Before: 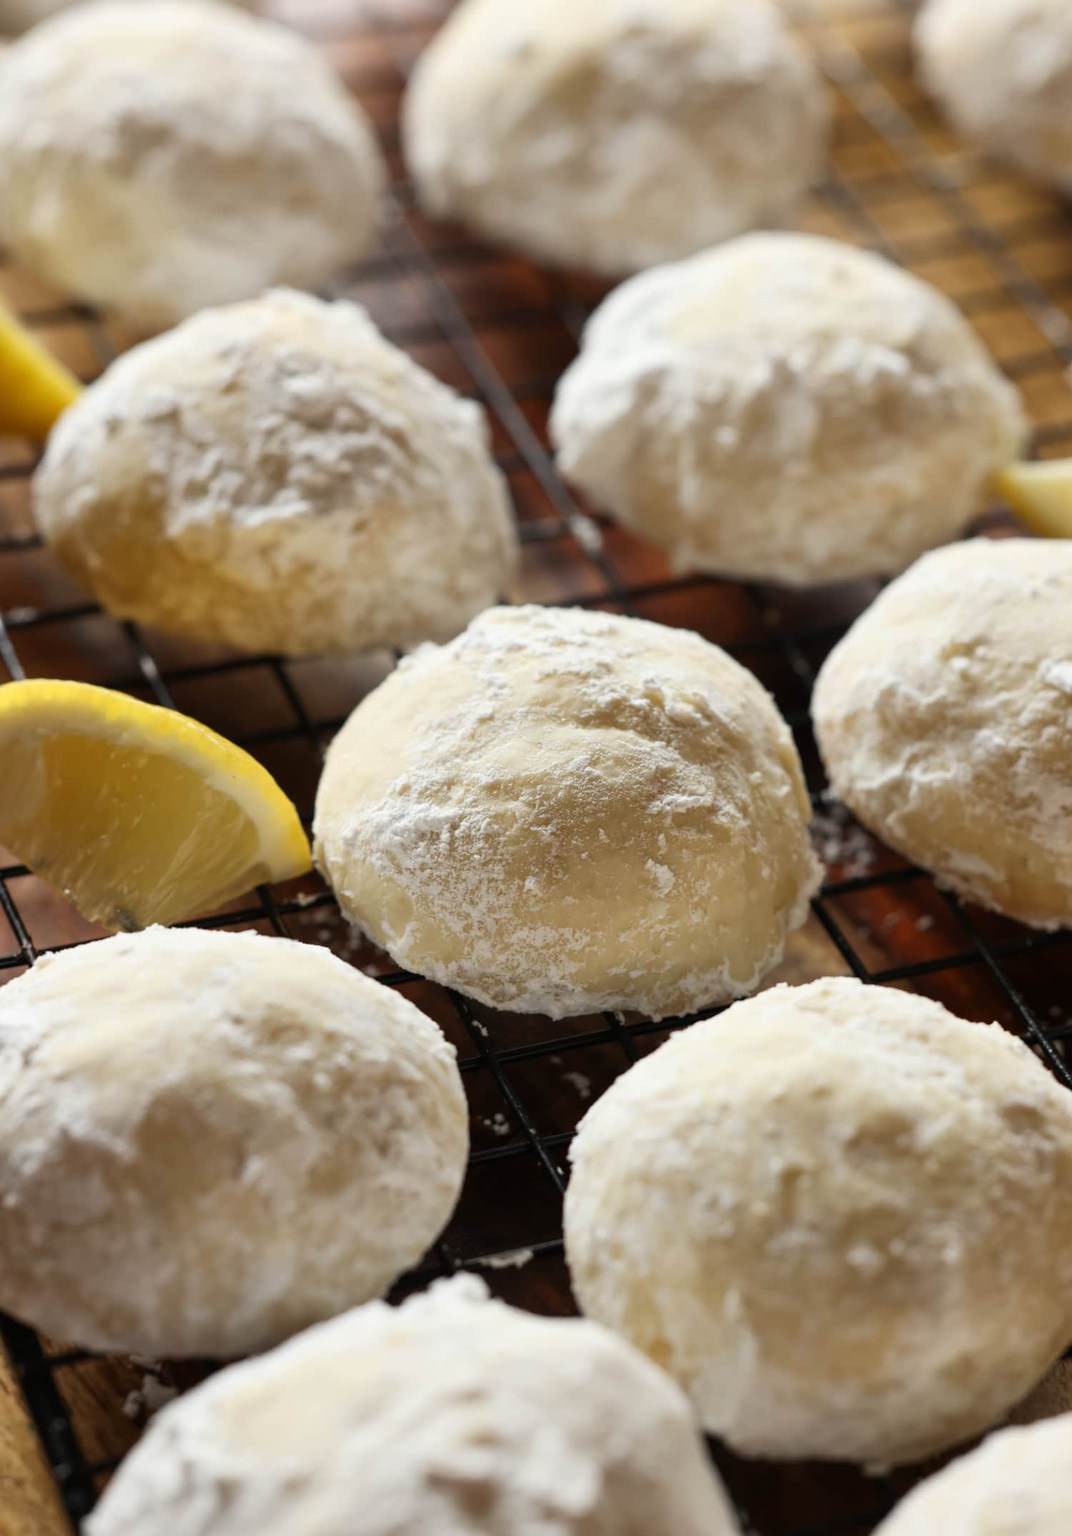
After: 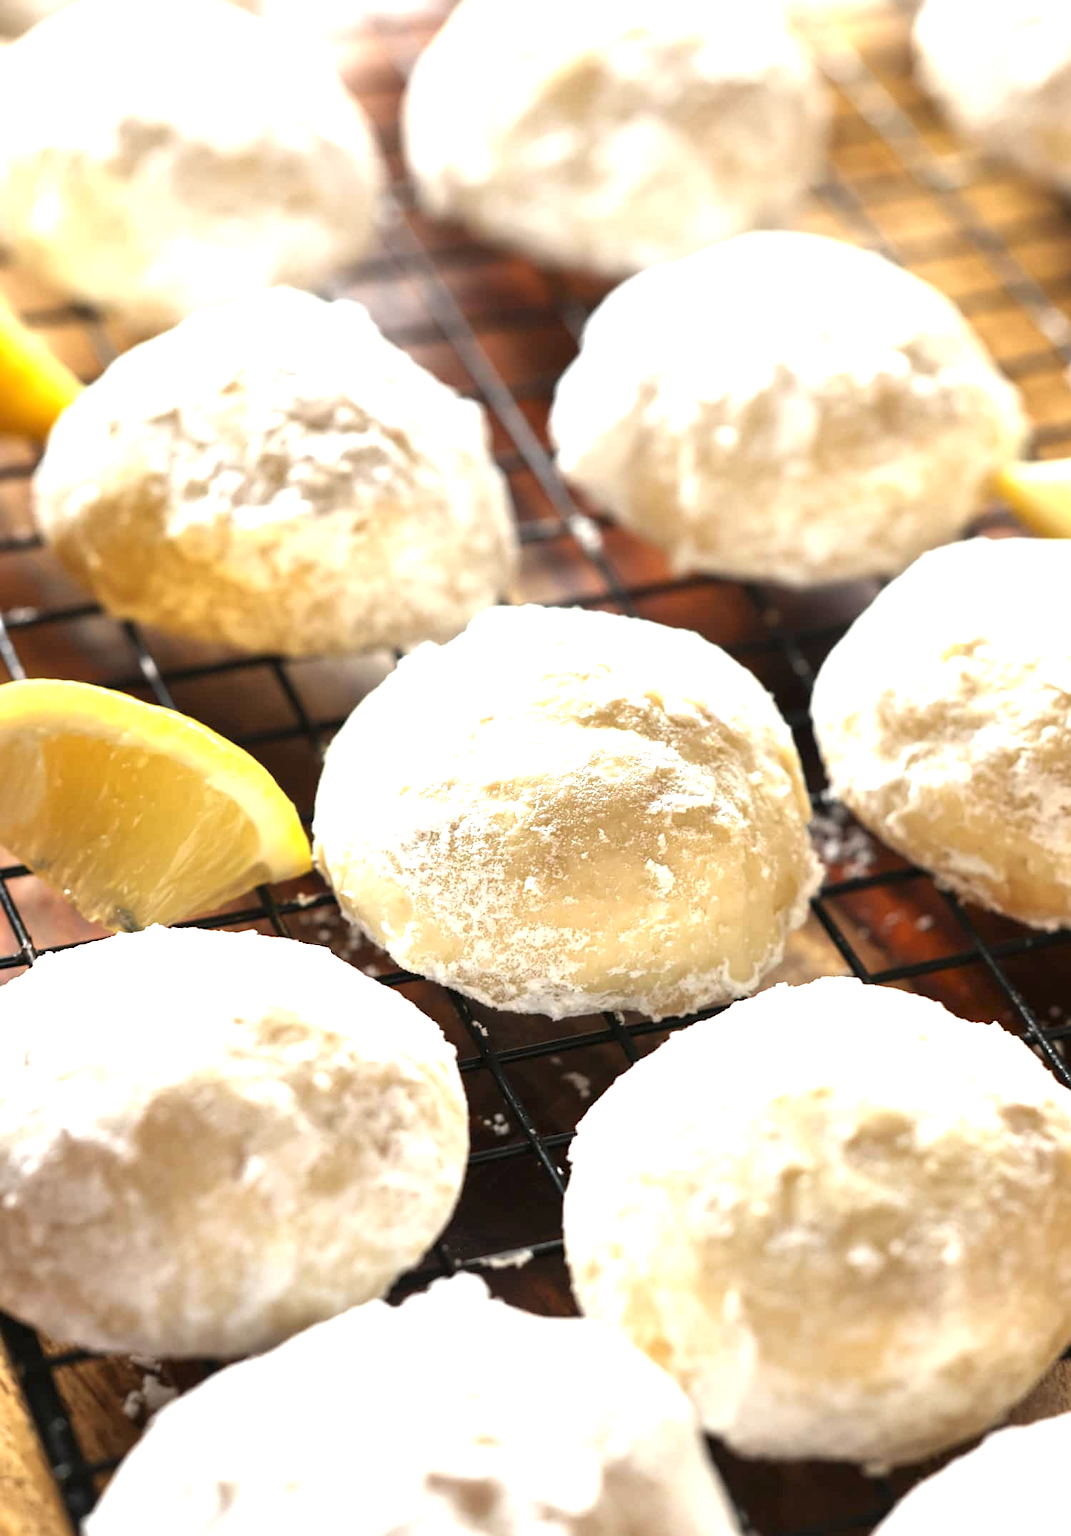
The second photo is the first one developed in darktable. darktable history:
sharpen: amount 0.2
exposure: black level correction 0, exposure 1.45 EV, compensate exposure bias true, compensate highlight preservation false
